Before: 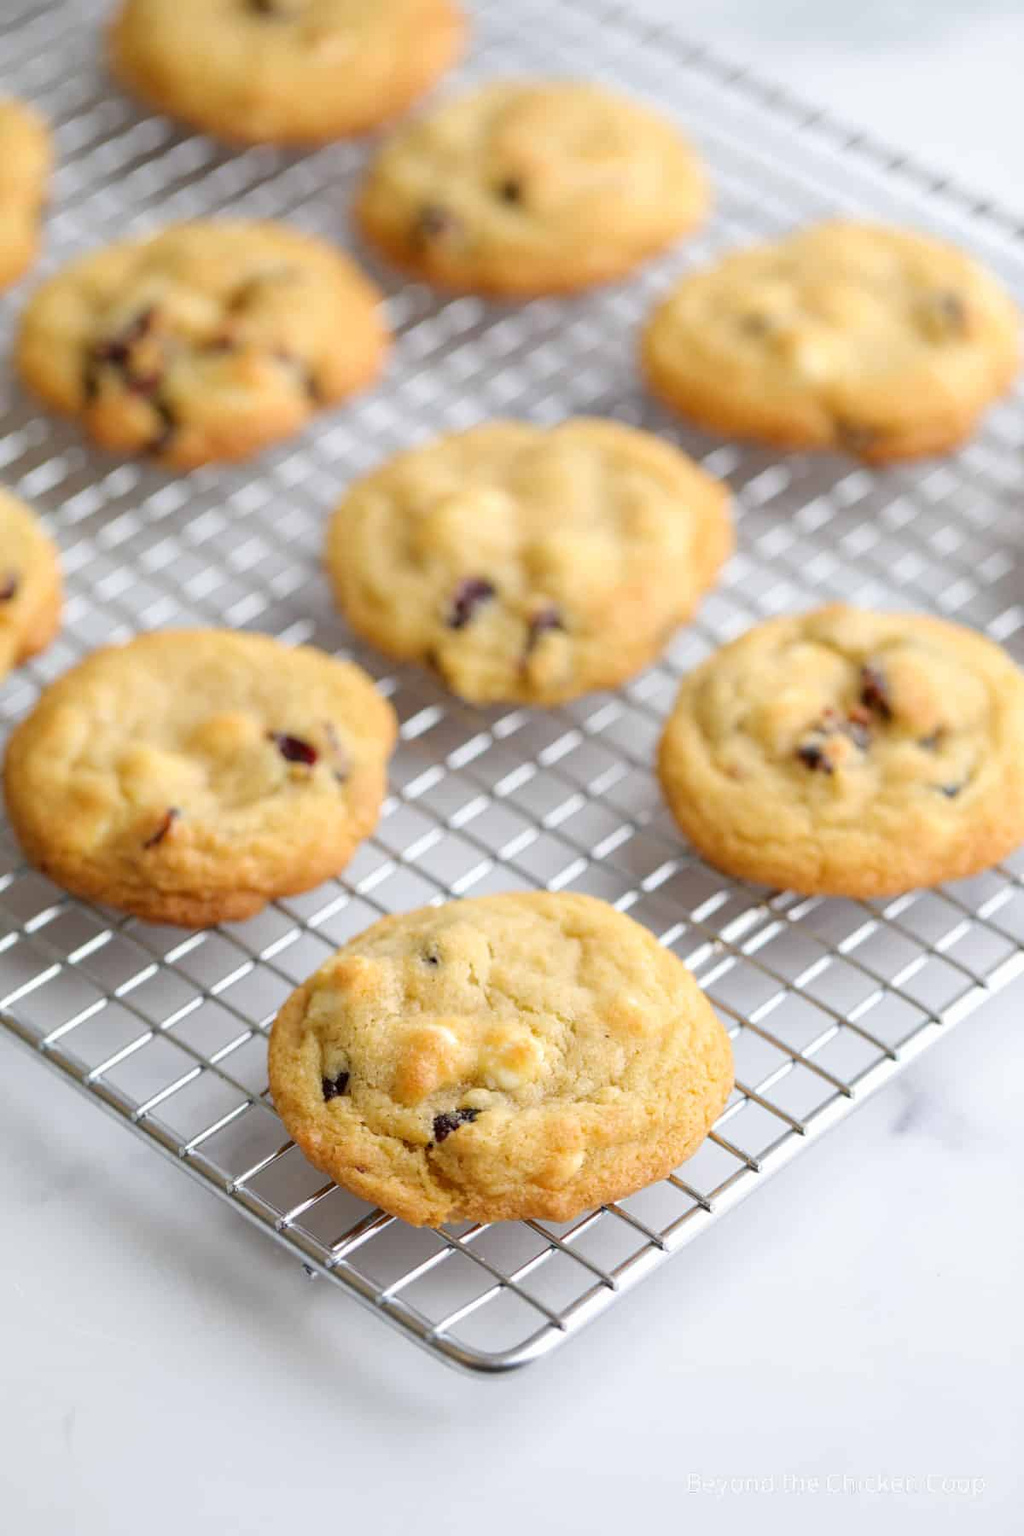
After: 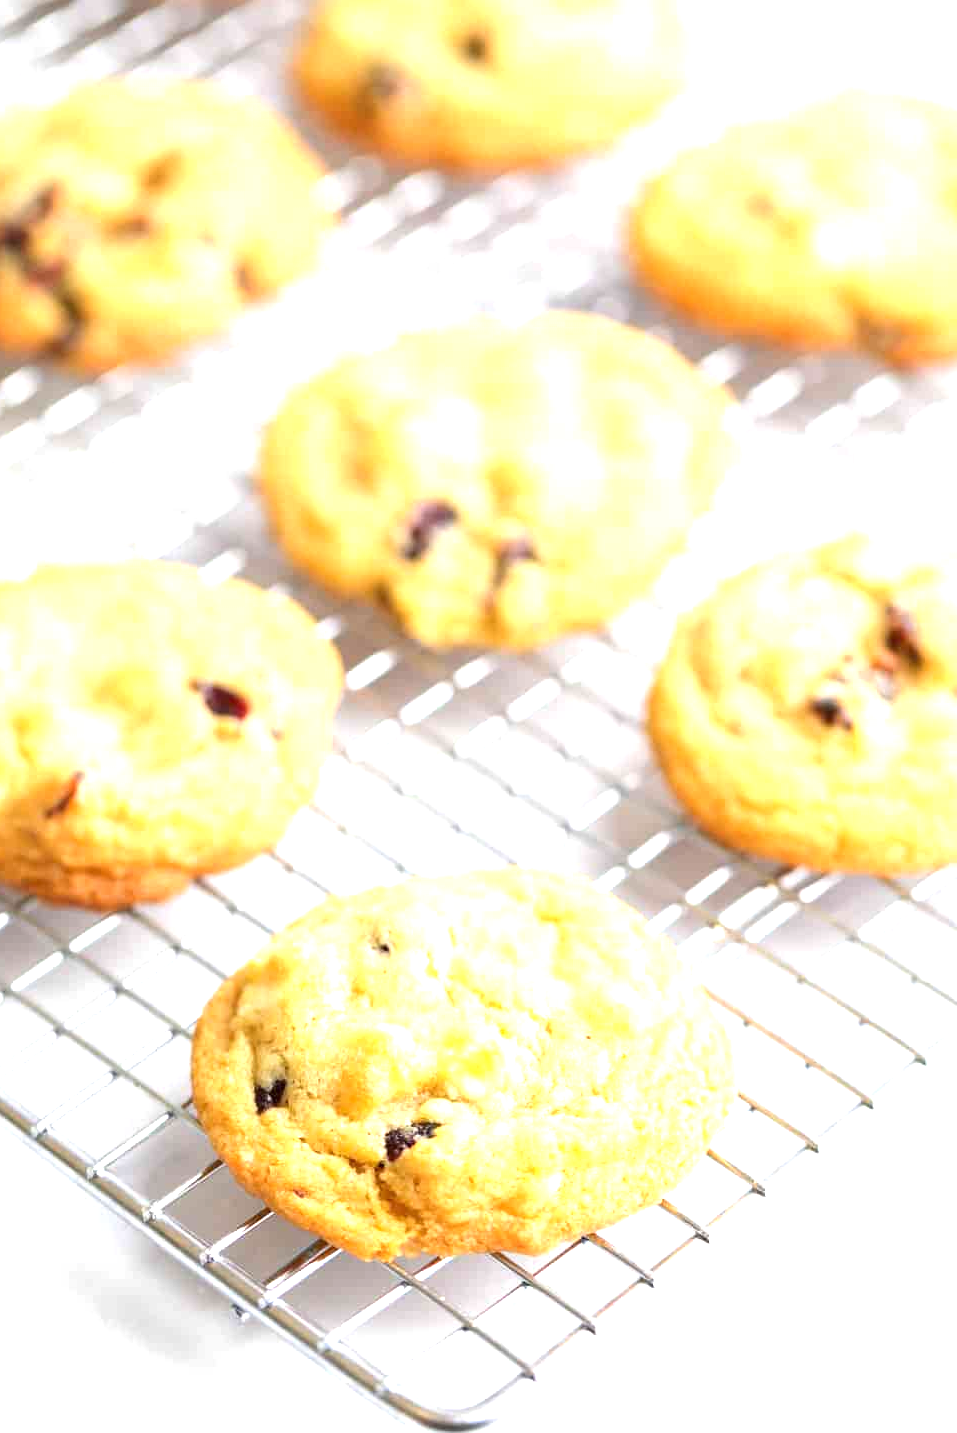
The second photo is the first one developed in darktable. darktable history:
crop and rotate: left 10.274%, top 9.883%, right 9.971%, bottom 10.471%
exposure: black level correction 0, exposure 1.383 EV, compensate highlight preservation false
